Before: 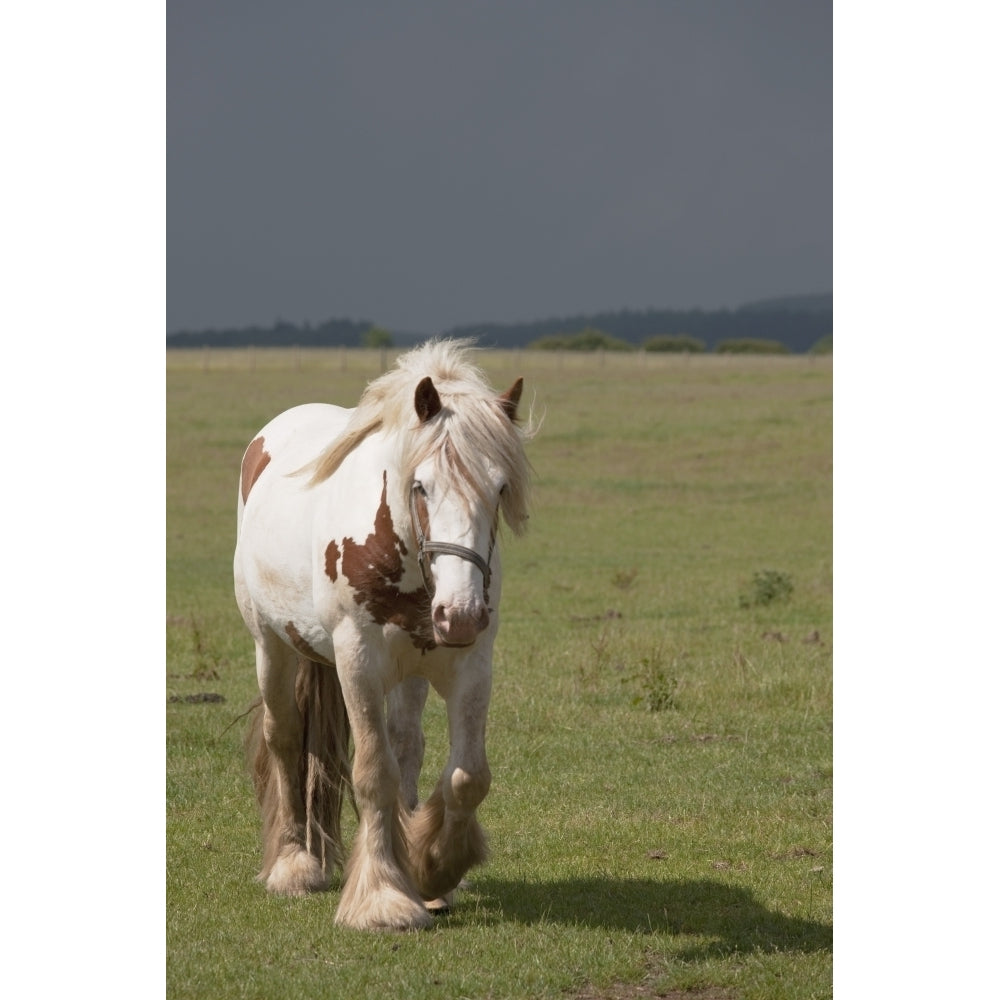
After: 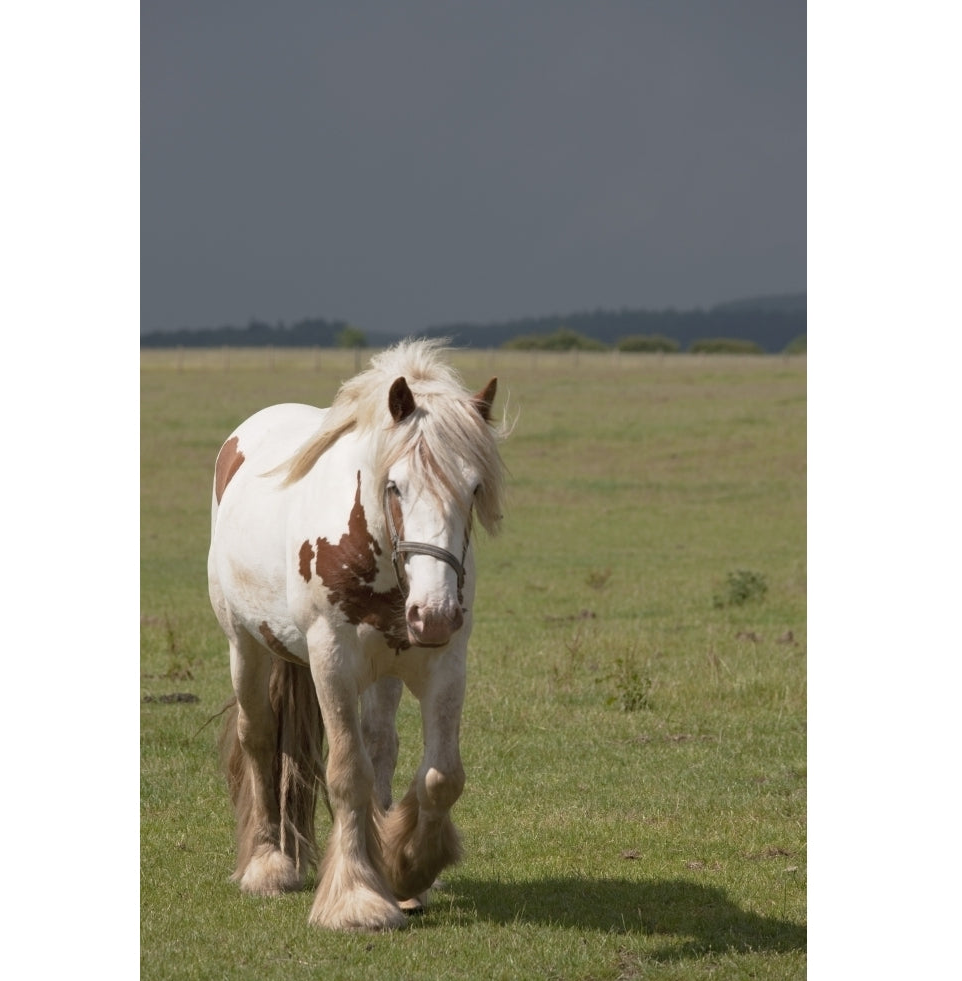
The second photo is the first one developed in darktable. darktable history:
crop and rotate: left 2.608%, right 1.146%, bottom 1.82%
